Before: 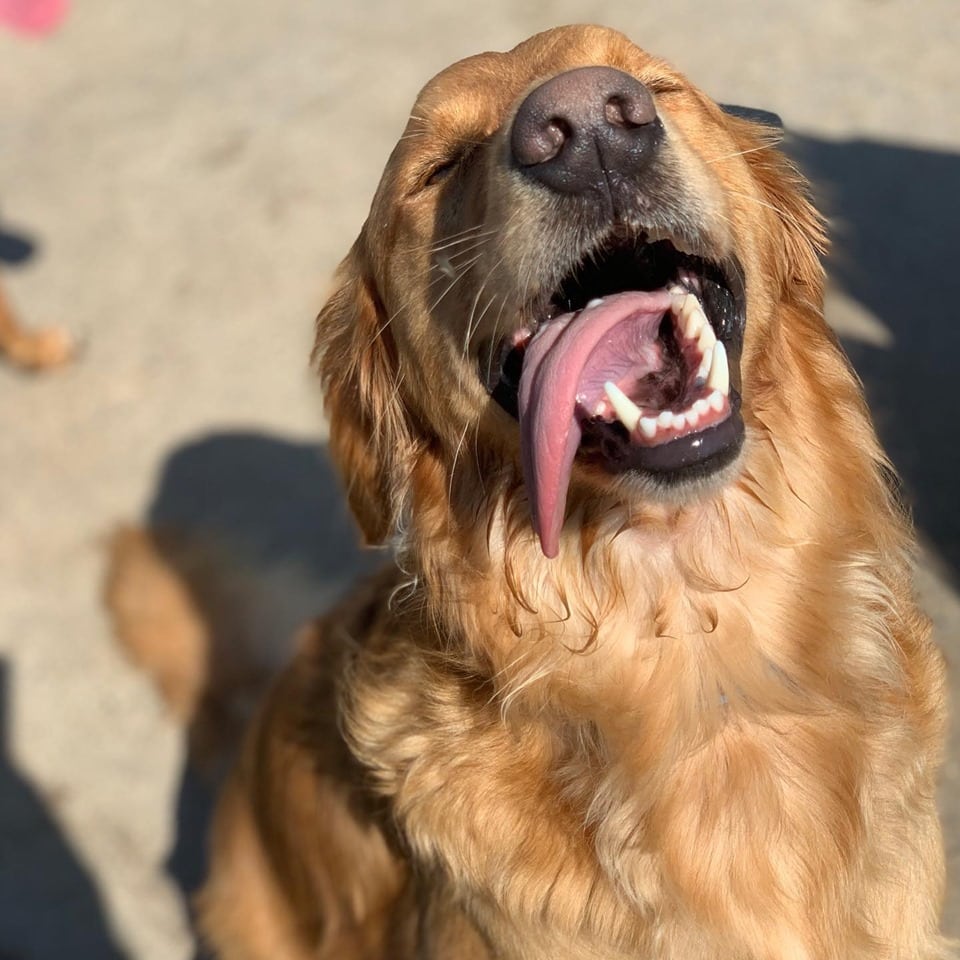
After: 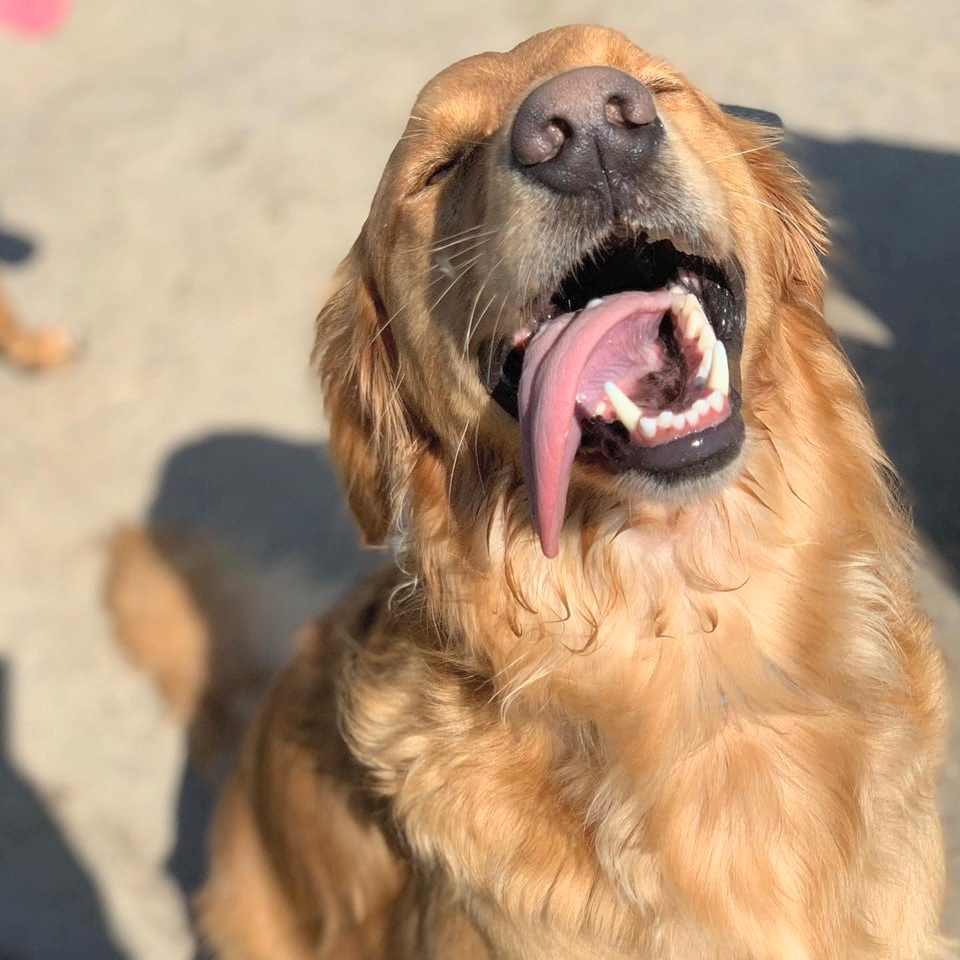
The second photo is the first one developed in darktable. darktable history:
contrast brightness saturation: brightness 0.143
